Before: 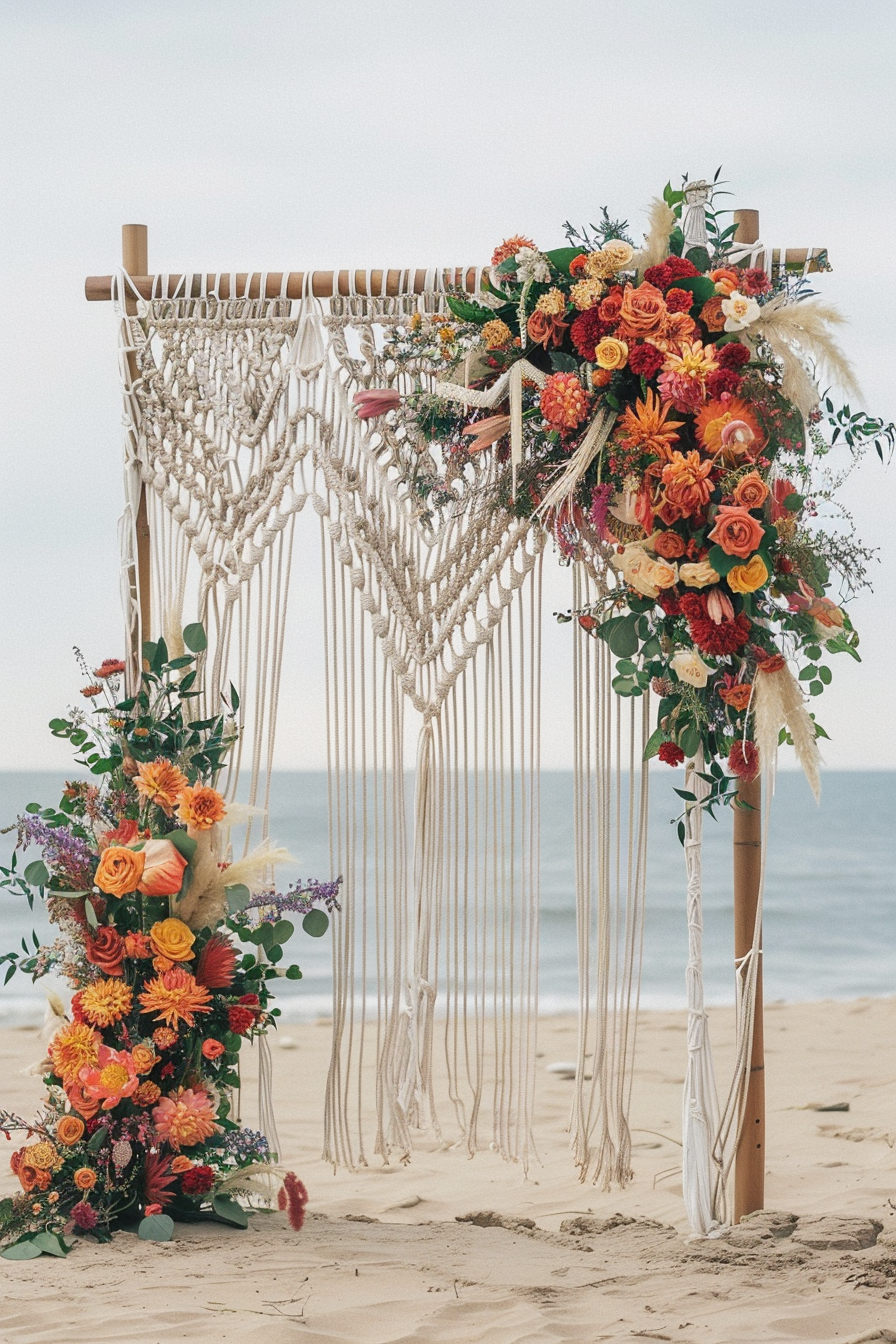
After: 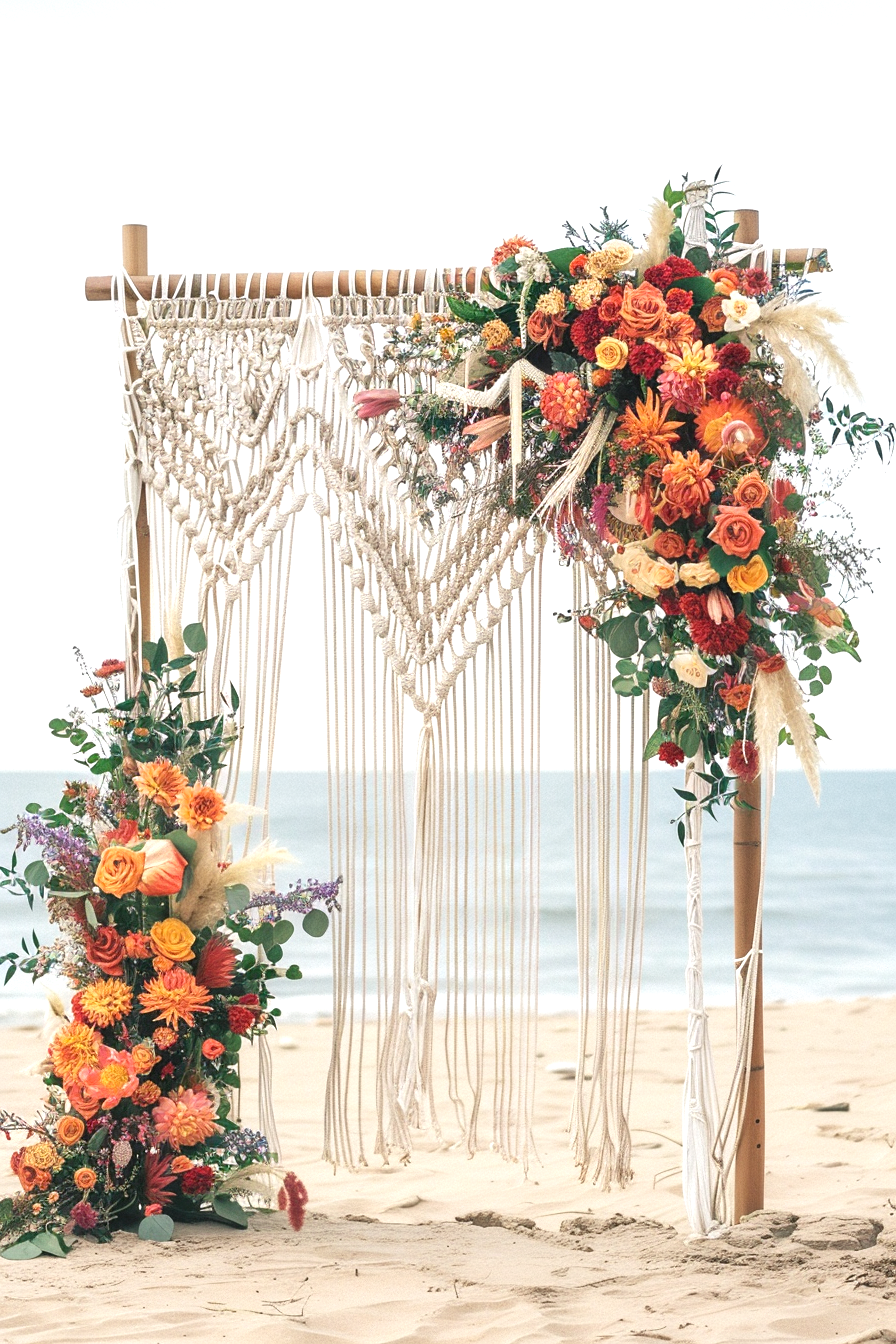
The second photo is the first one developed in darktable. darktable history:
exposure: exposure 0.644 EV, compensate highlight preservation false
tone equalizer: mask exposure compensation -0.513 EV
